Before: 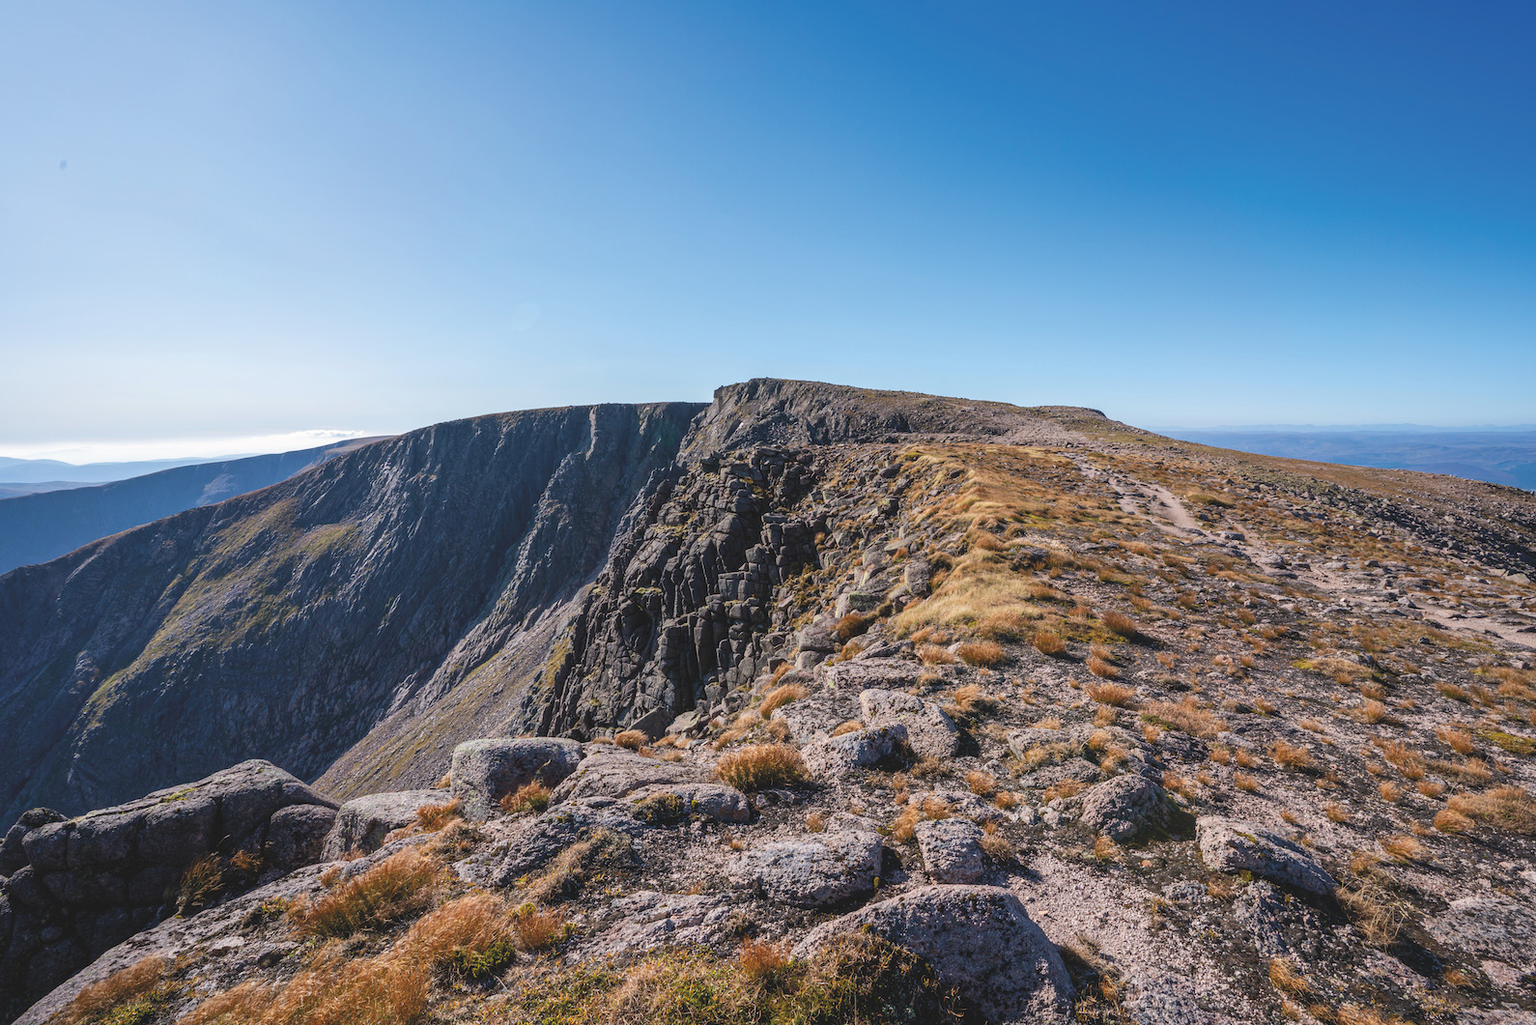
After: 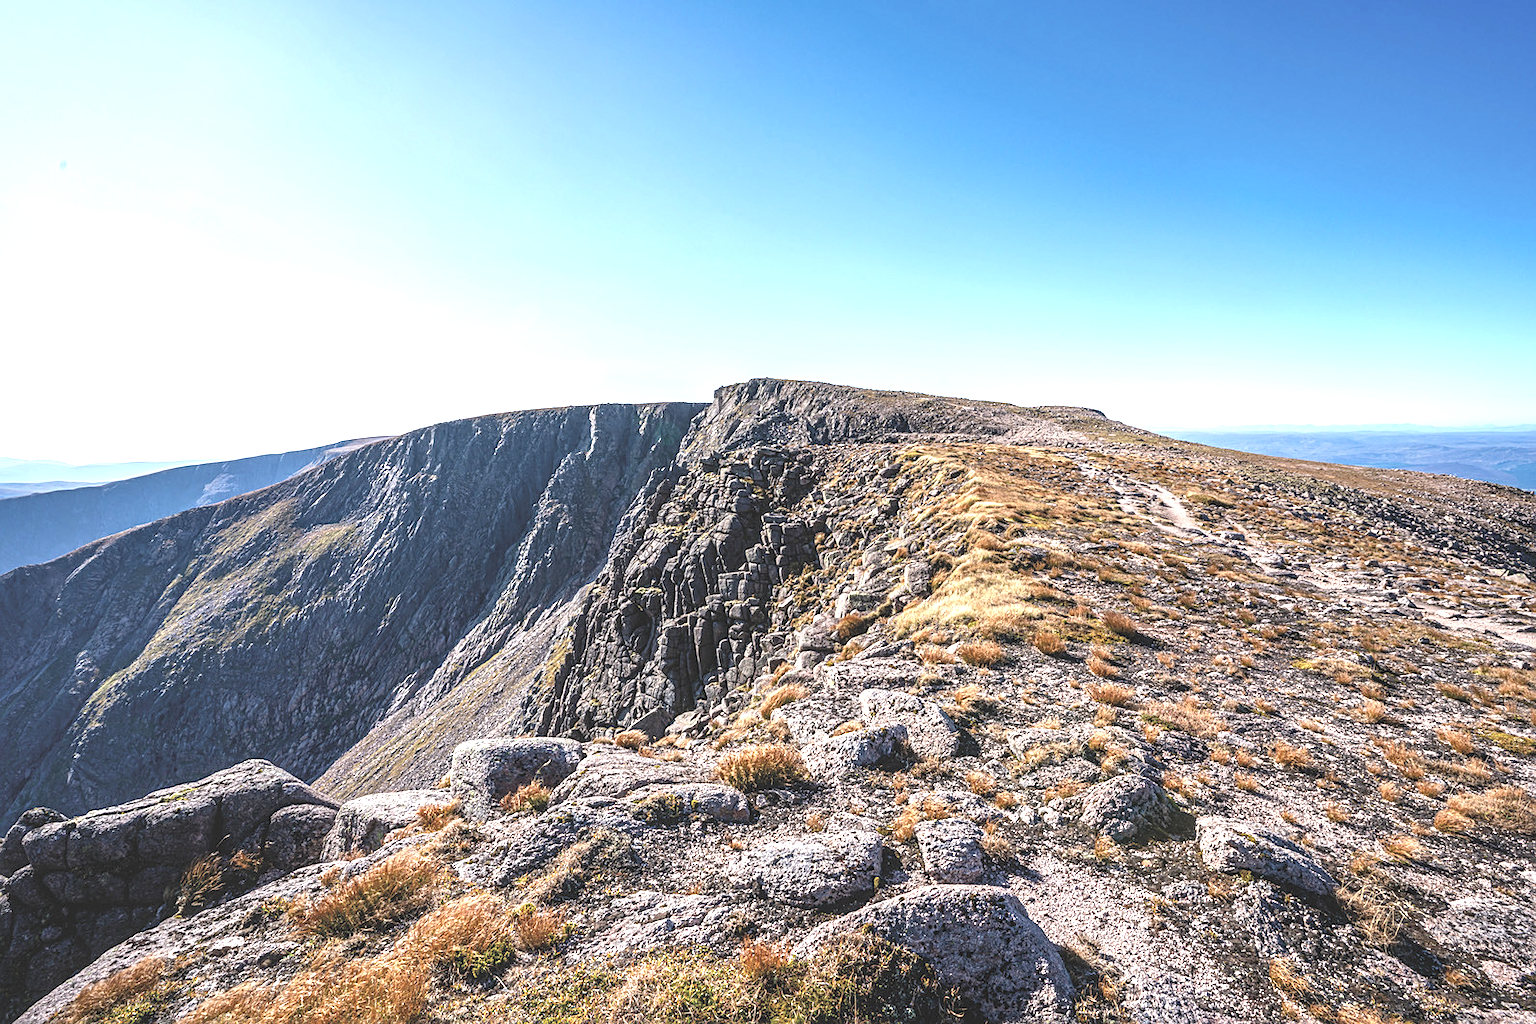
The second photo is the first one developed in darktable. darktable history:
exposure: black level correction 0, exposure 1 EV, compensate exposure bias true, compensate highlight preservation false
local contrast: detail 130%
color correction: saturation 0.85
sharpen: on, module defaults
